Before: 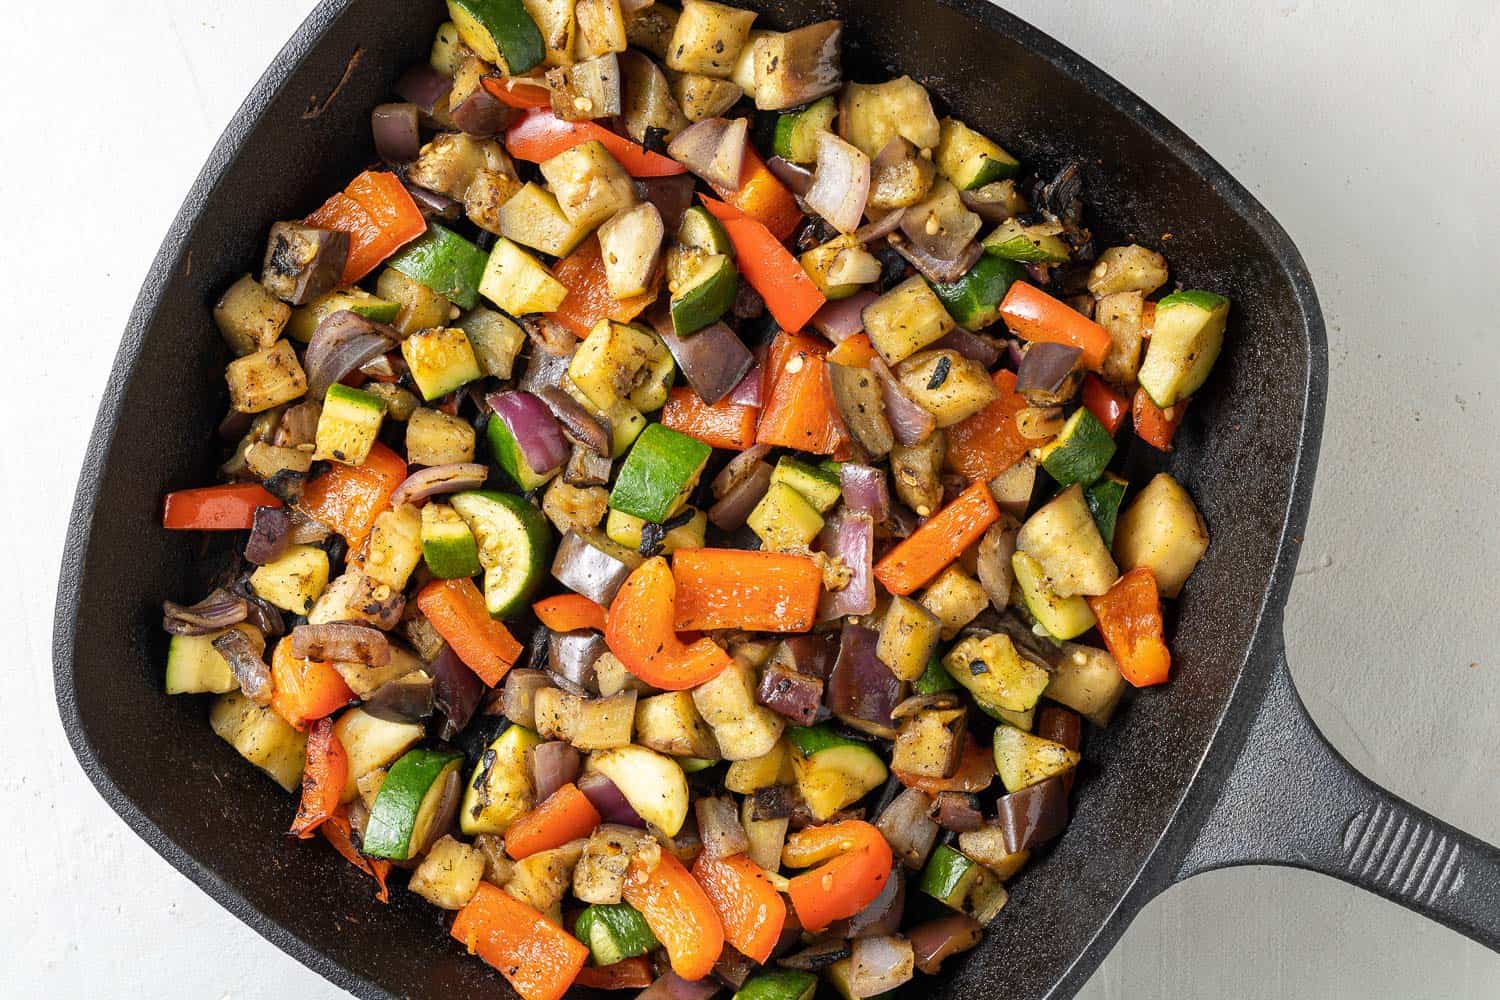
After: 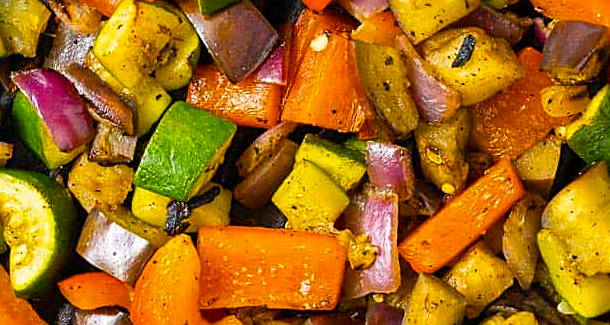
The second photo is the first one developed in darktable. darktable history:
crop: left 31.691%, top 32.224%, right 27.624%, bottom 35.261%
sharpen: on, module defaults
color balance rgb: shadows lift › chroma 0.792%, shadows lift › hue 115.9°, linear chroma grading › global chroma 14.728%, perceptual saturation grading › global saturation 40.625%, global vibrance 20%
